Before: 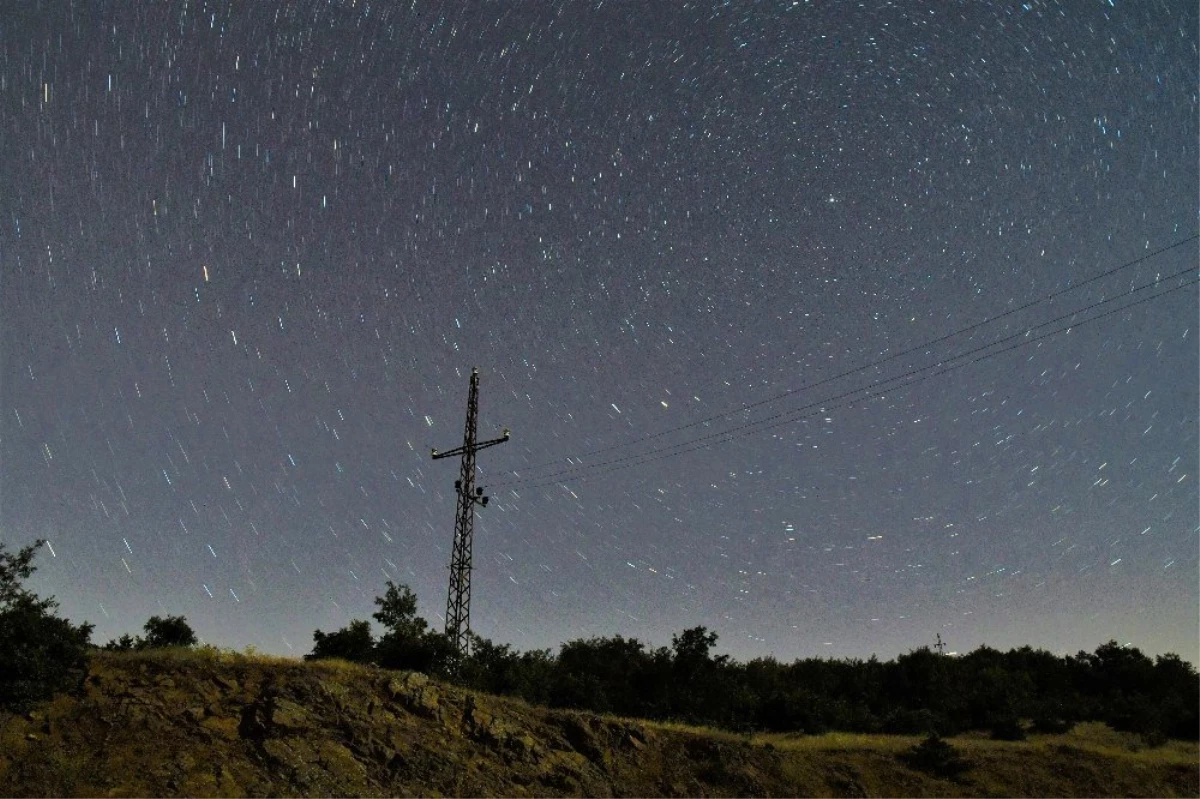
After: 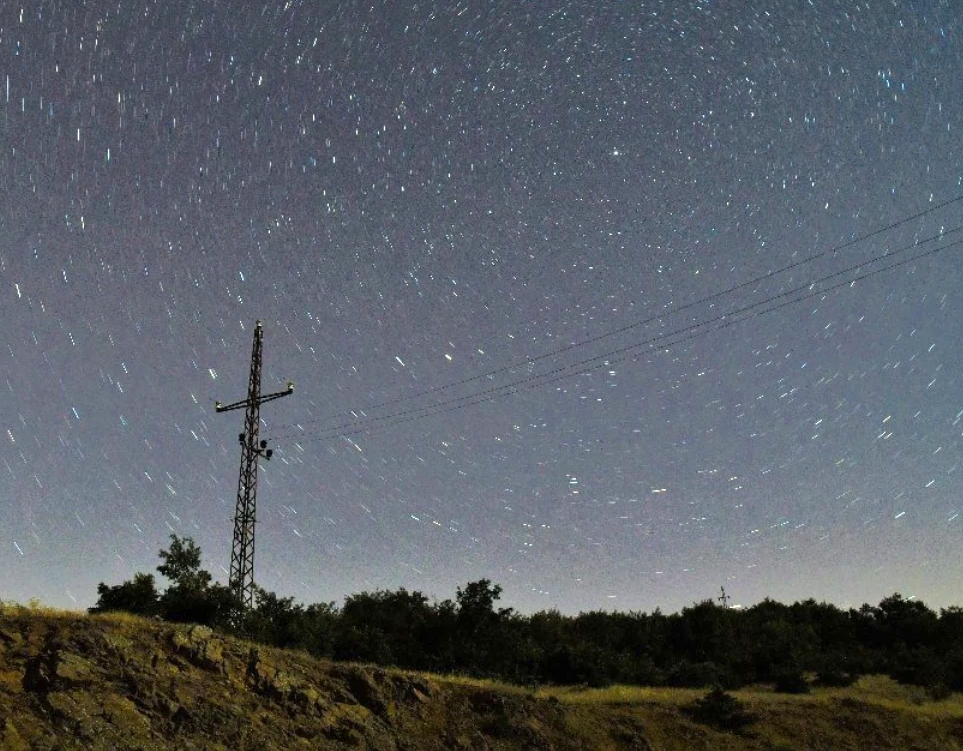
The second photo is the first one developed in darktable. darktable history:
exposure: exposure 0.6 EV, compensate highlight preservation false
crop and rotate: left 18.017%, top 5.91%, right 1.672%
